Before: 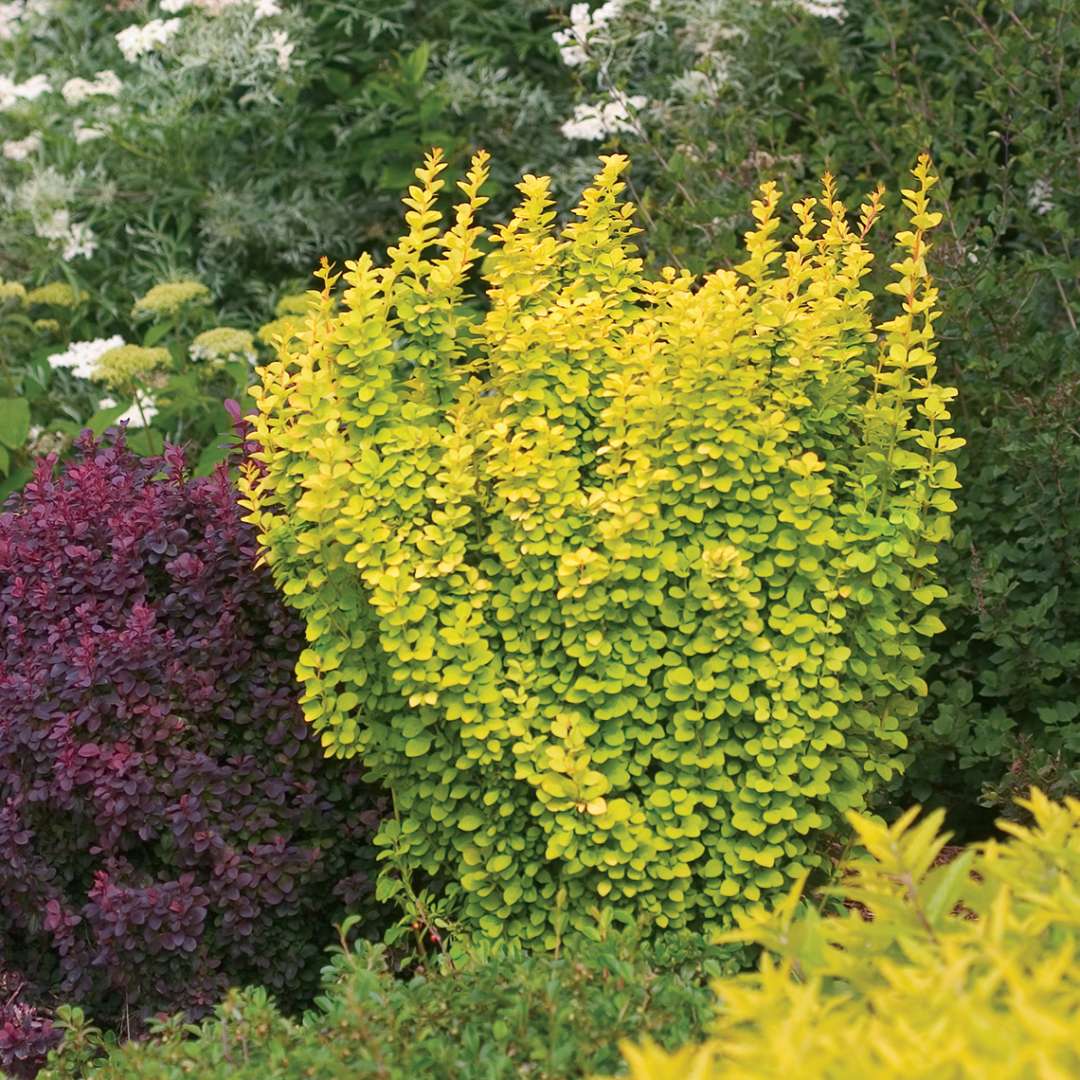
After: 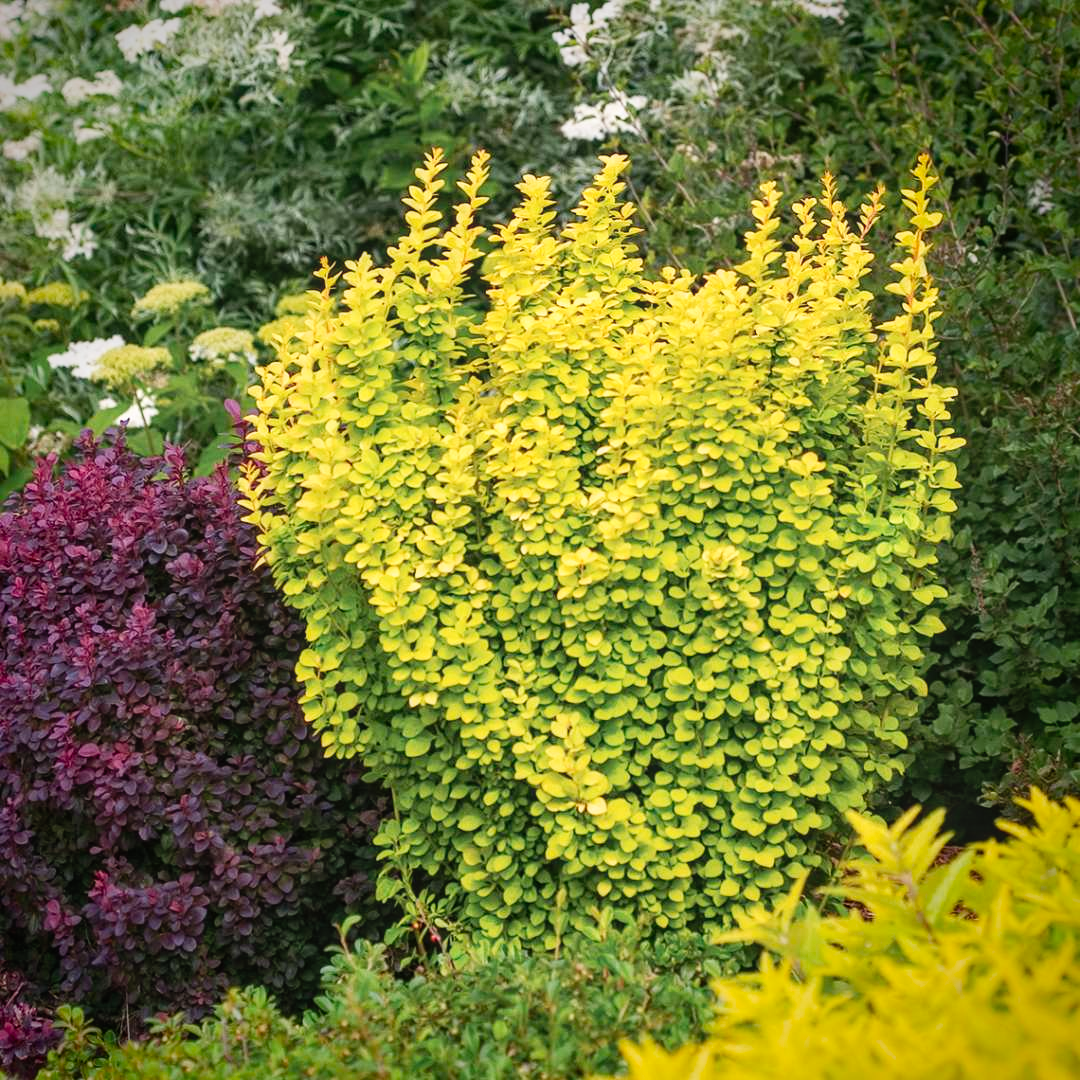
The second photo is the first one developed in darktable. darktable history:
local contrast: on, module defaults
tone curve: curves: ch0 [(0, 0.039) (0.104, 0.094) (0.285, 0.301) (0.689, 0.764) (0.89, 0.926) (0.994, 0.971)]; ch1 [(0, 0) (0.337, 0.249) (0.437, 0.411) (0.485, 0.487) (0.515, 0.514) (0.566, 0.563) (0.641, 0.655) (1, 1)]; ch2 [(0, 0) (0.314, 0.301) (0.421, 0.411) (0.502, 0.505) (0.528, 0.54) (0.557, 0.555) (0.612, 0.583) (0.722, 0.67) (1, 1)], preserve colors none
vignetting: saturation 0.364
